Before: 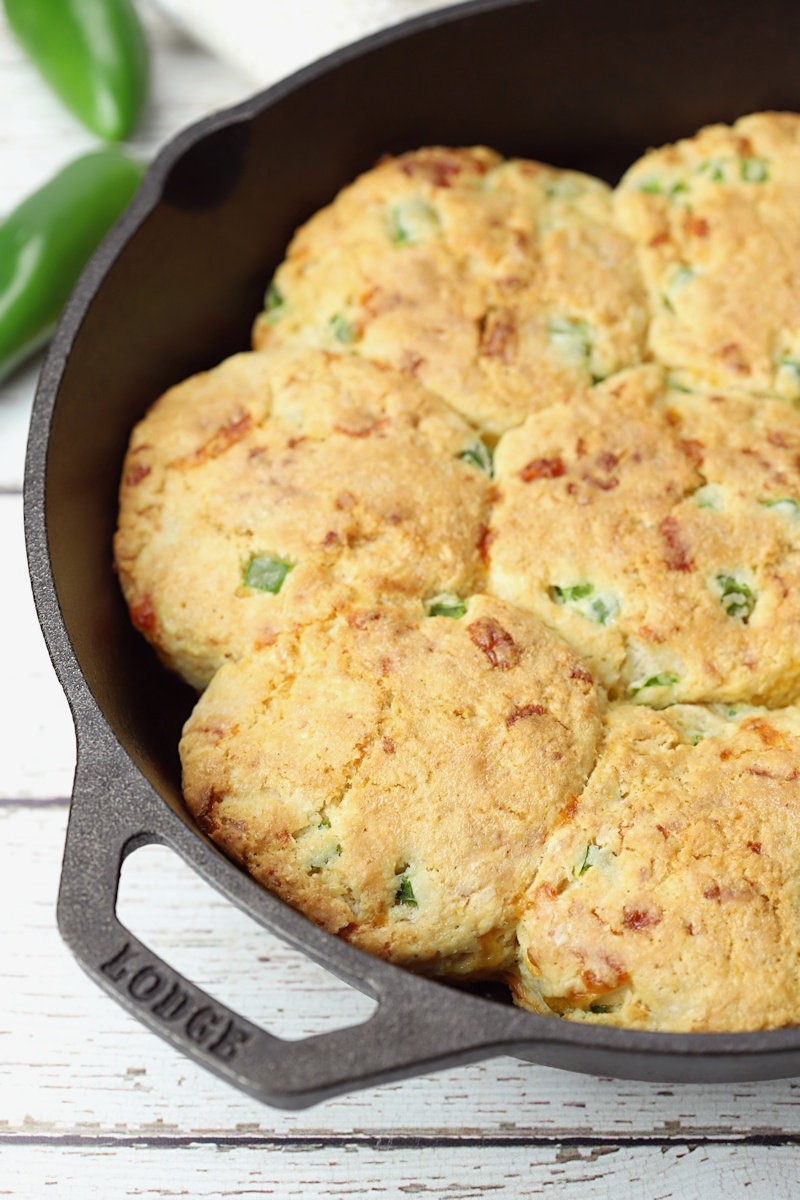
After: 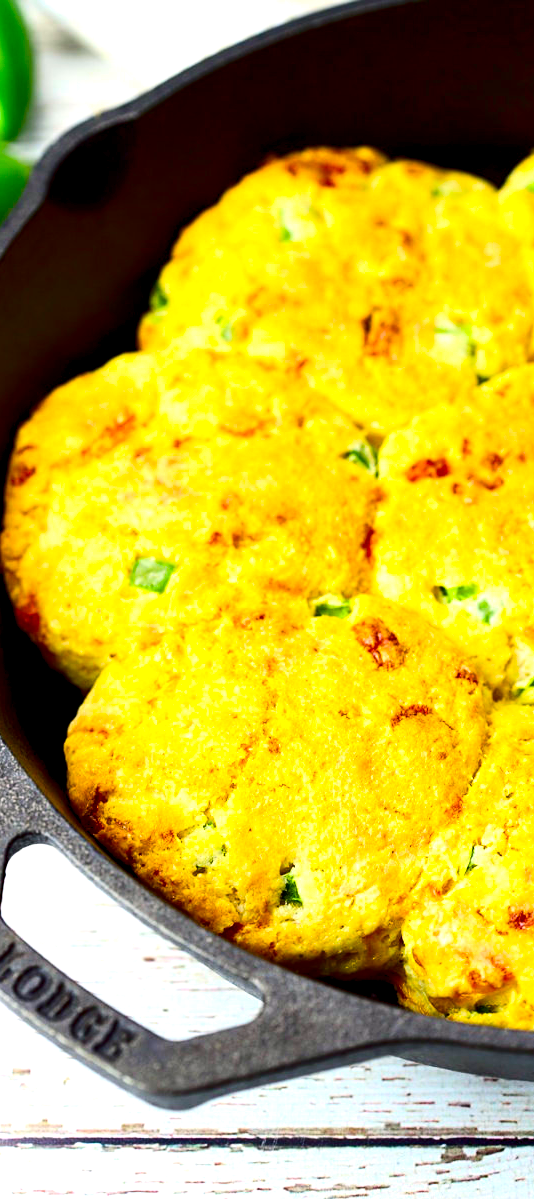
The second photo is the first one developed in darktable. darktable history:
exposure: black level correction 0, exposure 0.694 EV, compensate highlight preservation false
contrast brightness saturation: contrast 0.205, brightness -0.104, saturation 0.206
crop and rotate: left 14.423%, right 18.821%
color balance rgb: power › luminance -7.668%, power › chroma 1.104%, power › hue 216.77°, global offset › luminance -0.877%, linear chroma grading › global chroma 14.594%, perceptual saturation grading › global saturation 17.779%, global vibrance 50.654%
